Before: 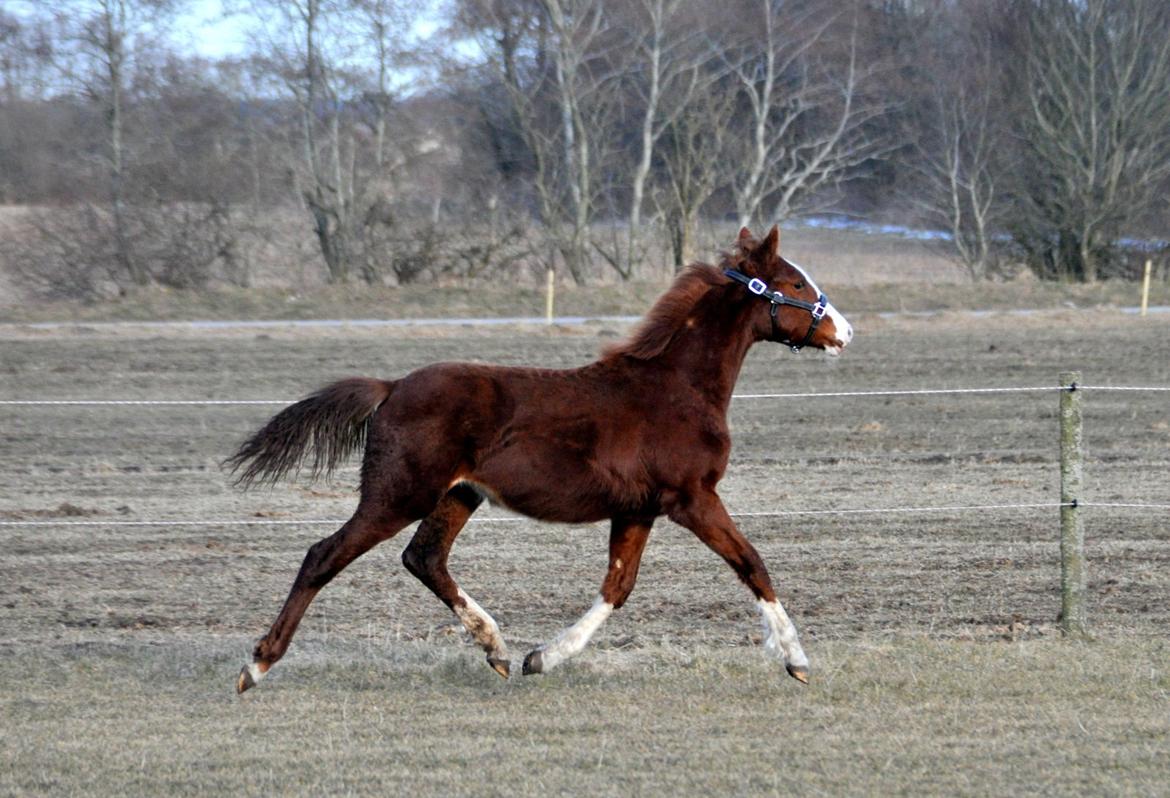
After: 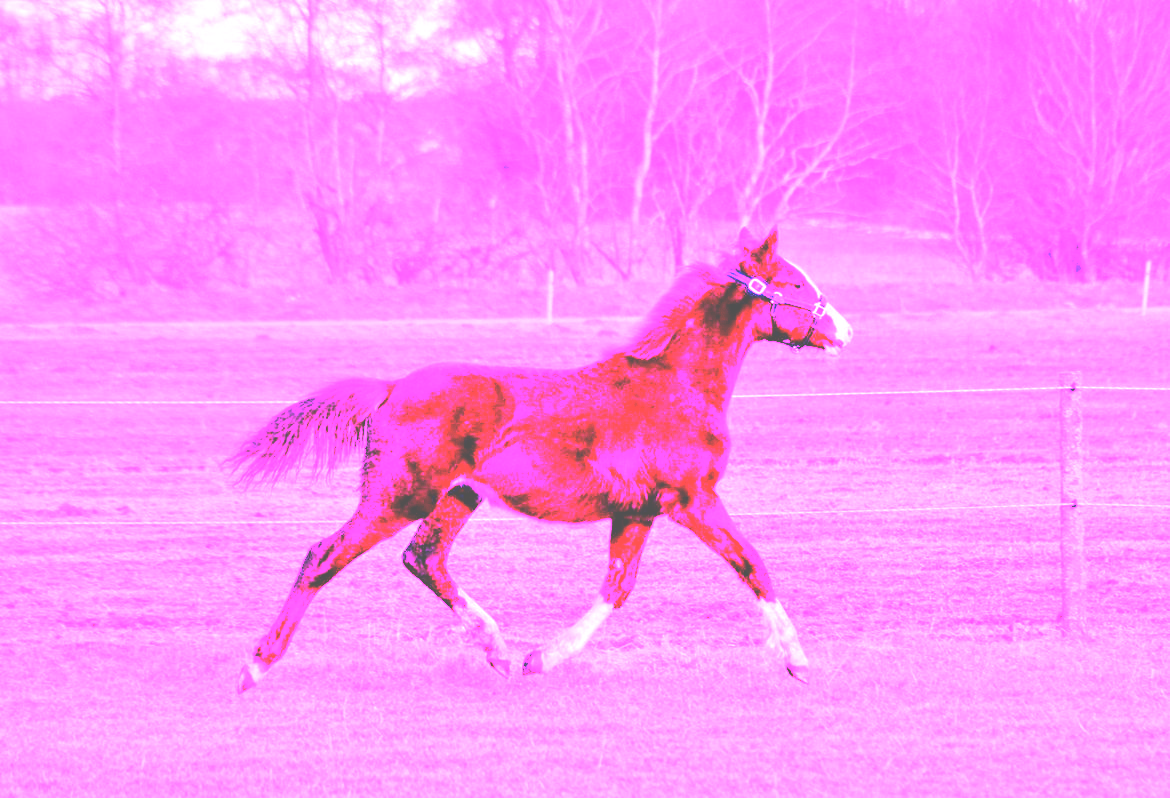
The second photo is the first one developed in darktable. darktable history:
exposure: black level correction -0.087, compensate highlight preservation false
white balance: red 8, blue 8
